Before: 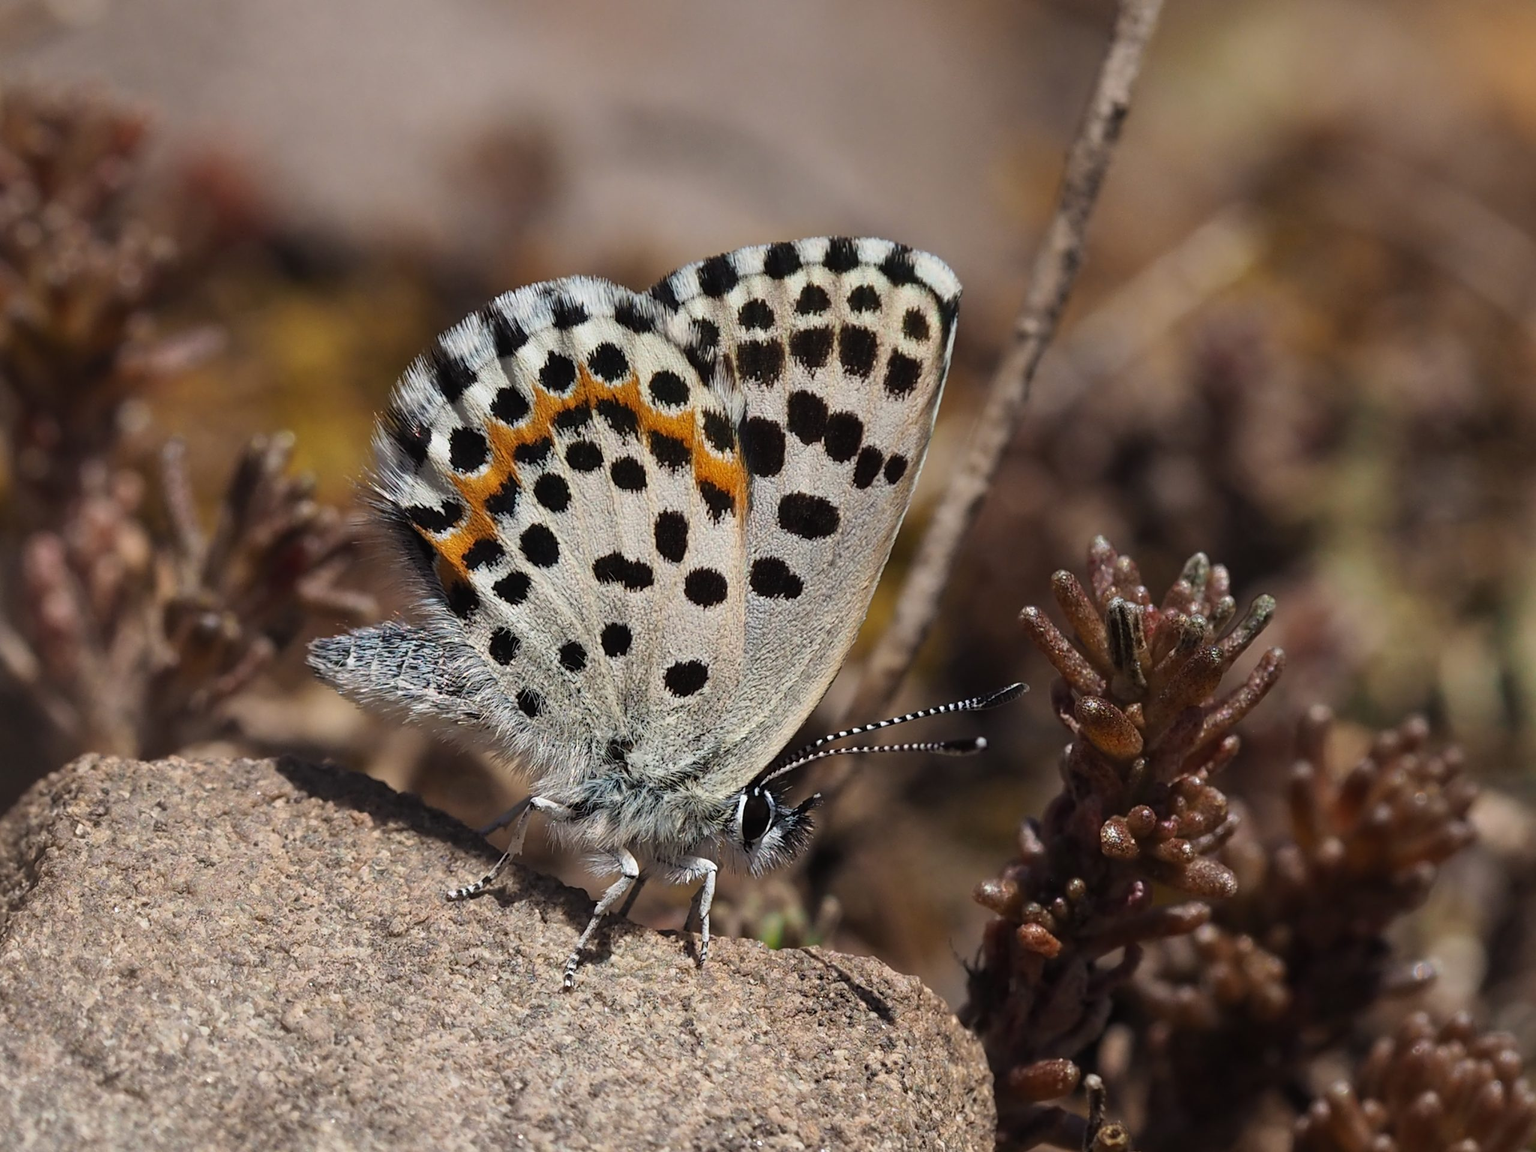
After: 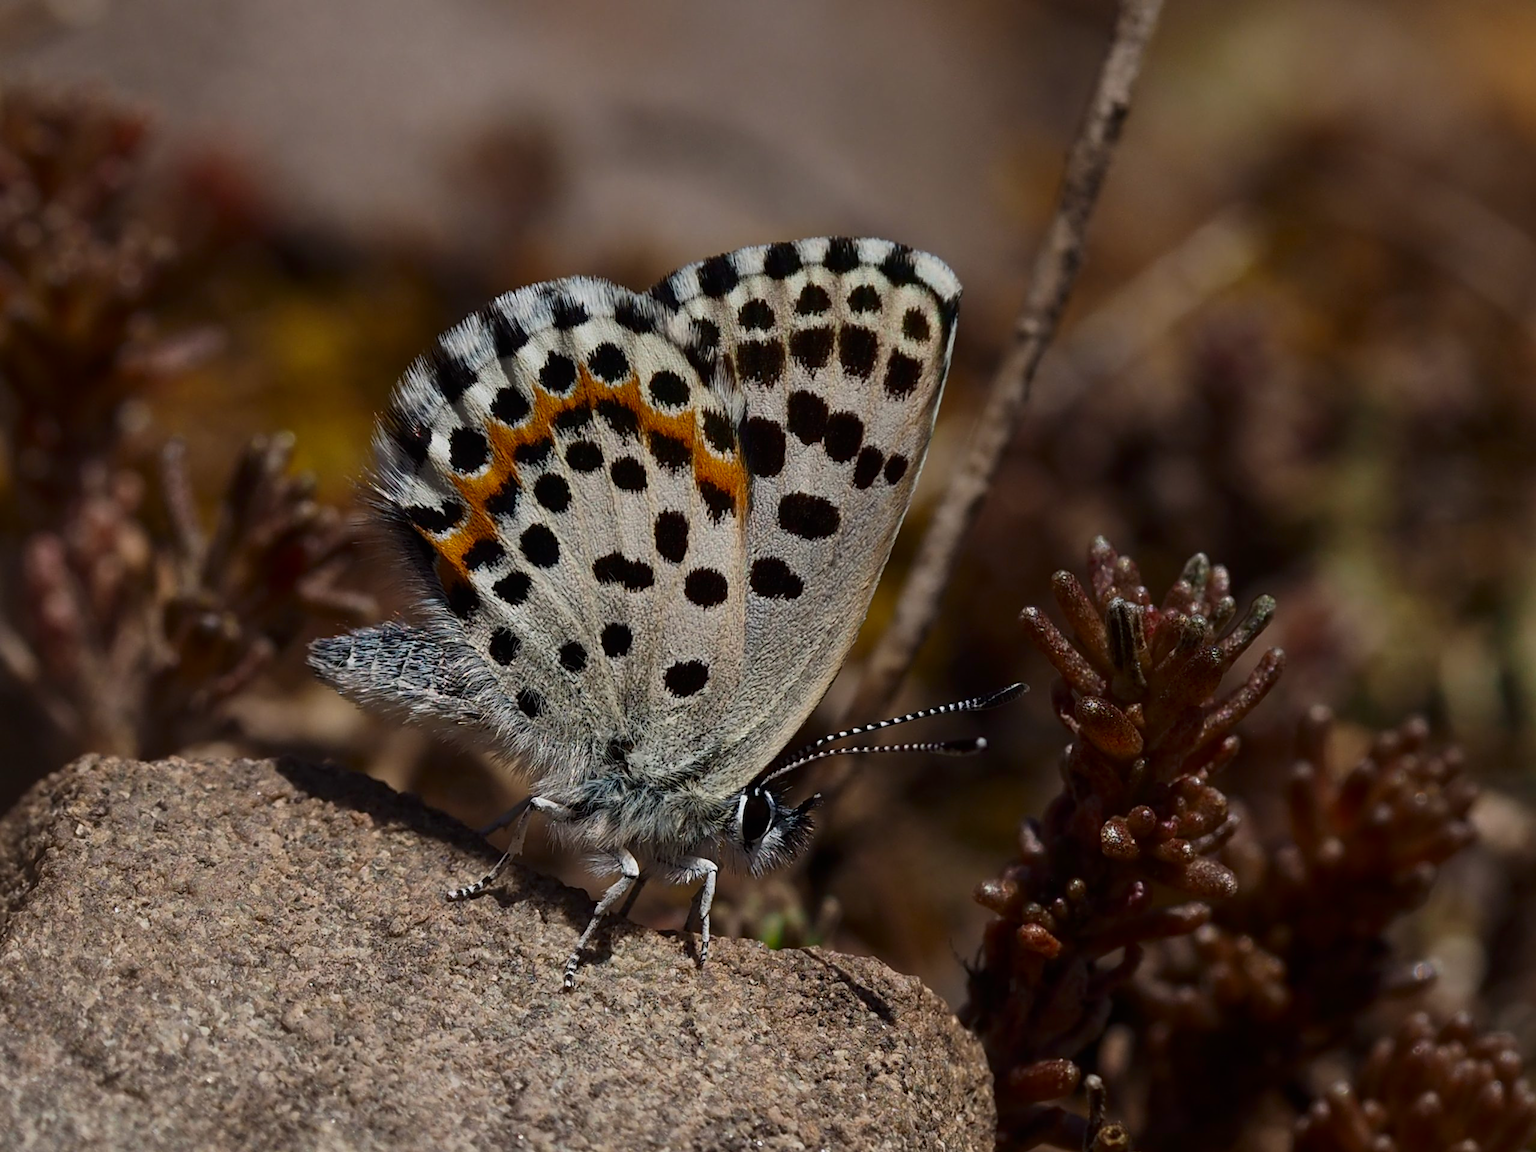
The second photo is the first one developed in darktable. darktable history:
exposure: exposure -0.157 EV, compensate highlight preservation false
contrast brightness saturation: brightness -0.2, saturation 0.08
